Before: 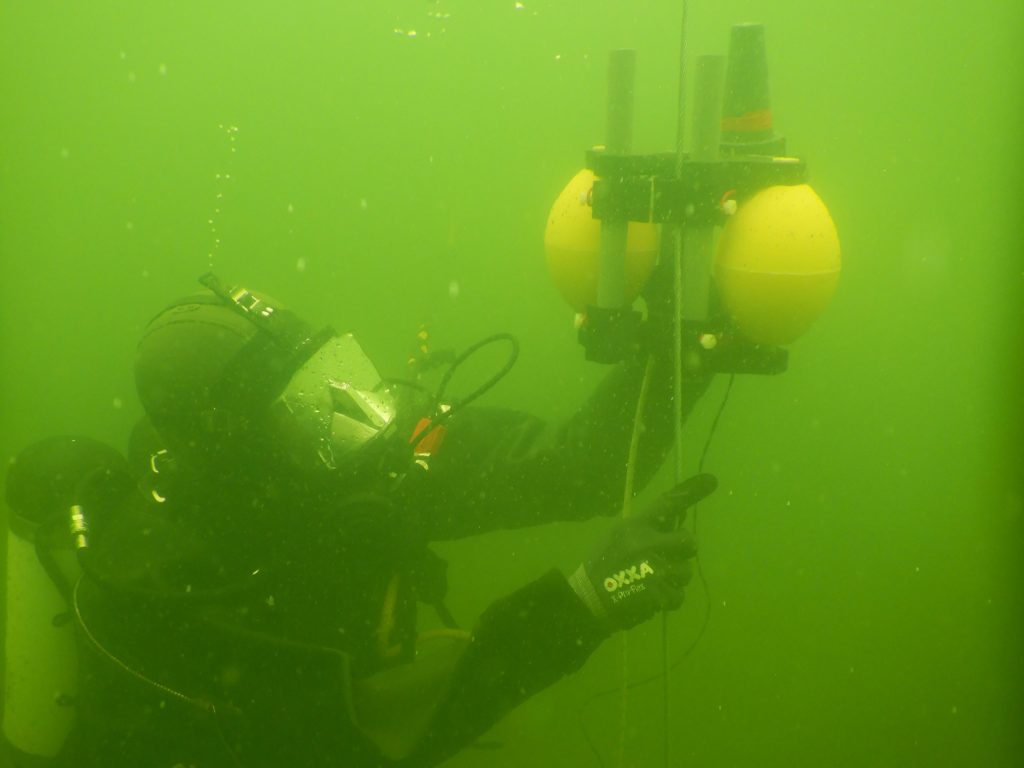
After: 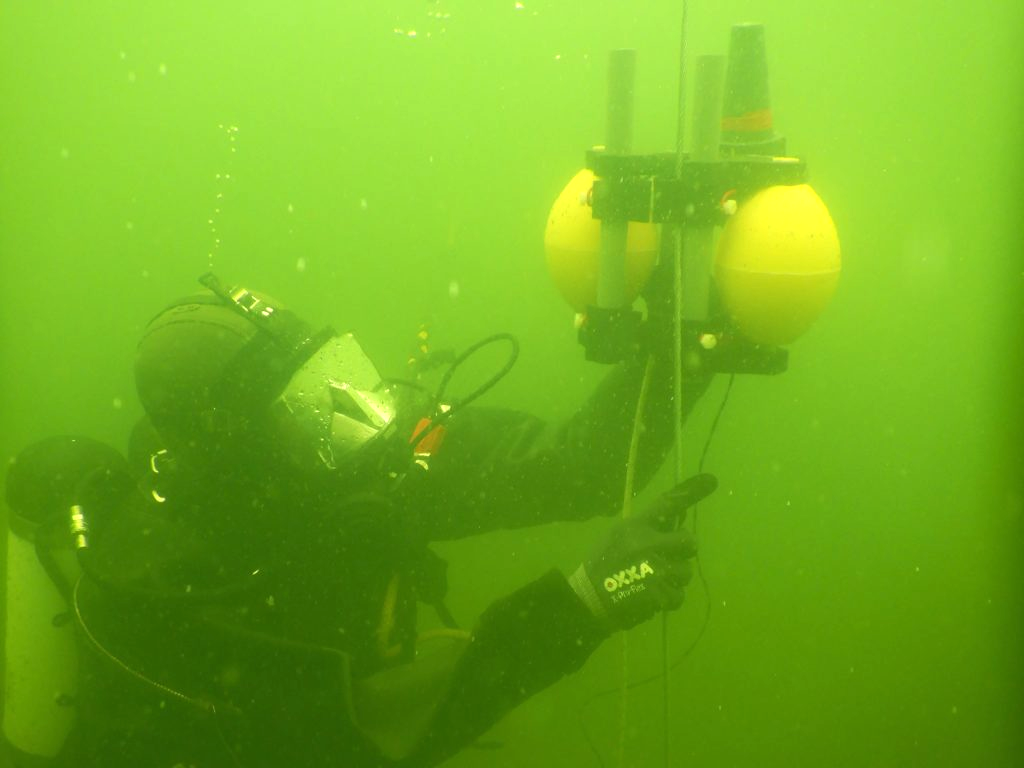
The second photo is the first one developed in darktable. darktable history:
base curve: curves: ch0 [(0, 0) (0.303, 0.277) (1, 1)]
exposure: black level correction 0, exposure 0.5 EV, compensate highlight preservation false
